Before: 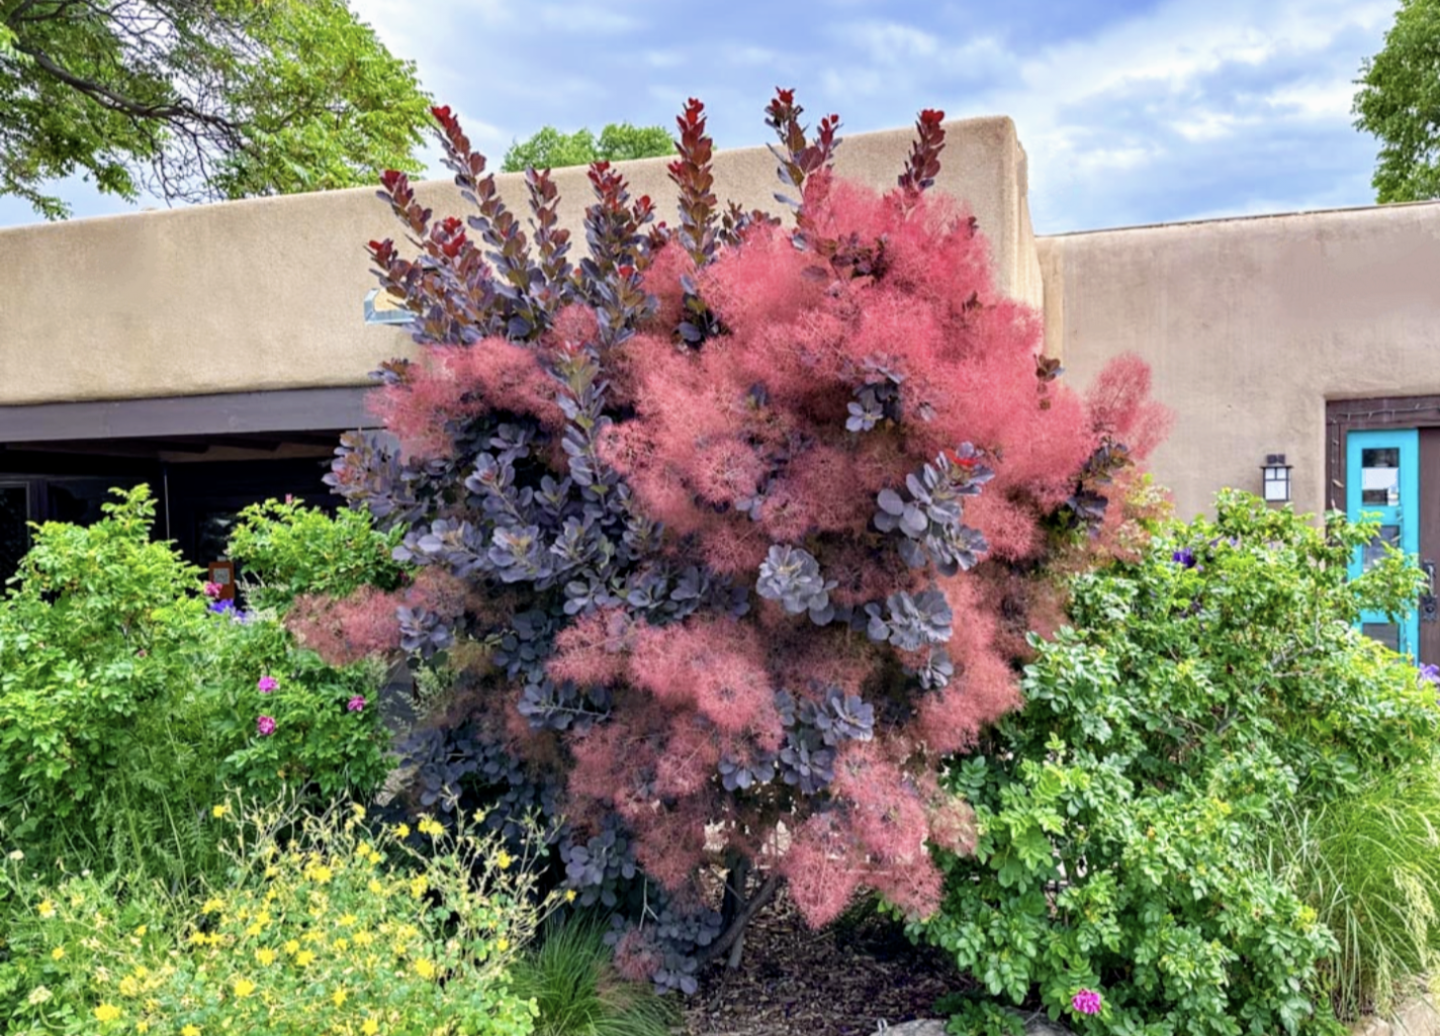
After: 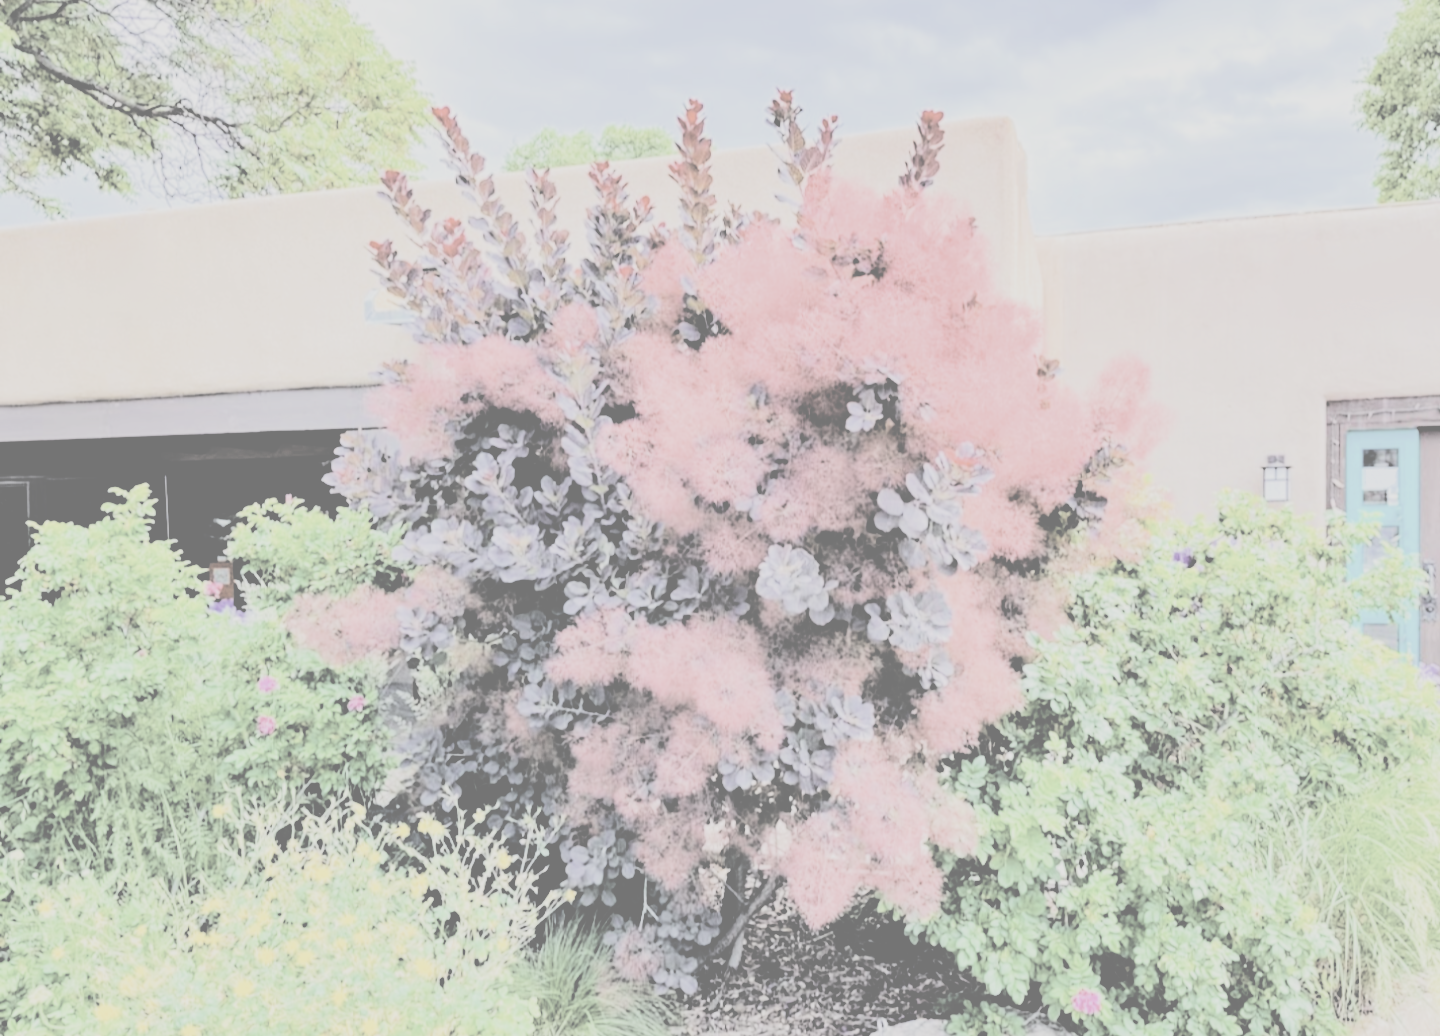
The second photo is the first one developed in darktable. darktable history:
filmic rgb: black relative exposure -5.12 EV, white relative exposure 4 EV, hardness 2.9, contrast 1.299
tone equalizer: -7 EV 0.162 EV, -6 EV 0.605 EV, -5 EV 1.18 EV, -4 EV 1.32 EV, -3 EV 1.14 EV, -2 EV 0.6 EV, -1 EV 0.164 EV, edges refinement/feathering 500, mask exposure compensation -1.57 EV, preserve details no
contrast brightness saturation: contrast -0.337, brightness 0.74, saturation -0.789
